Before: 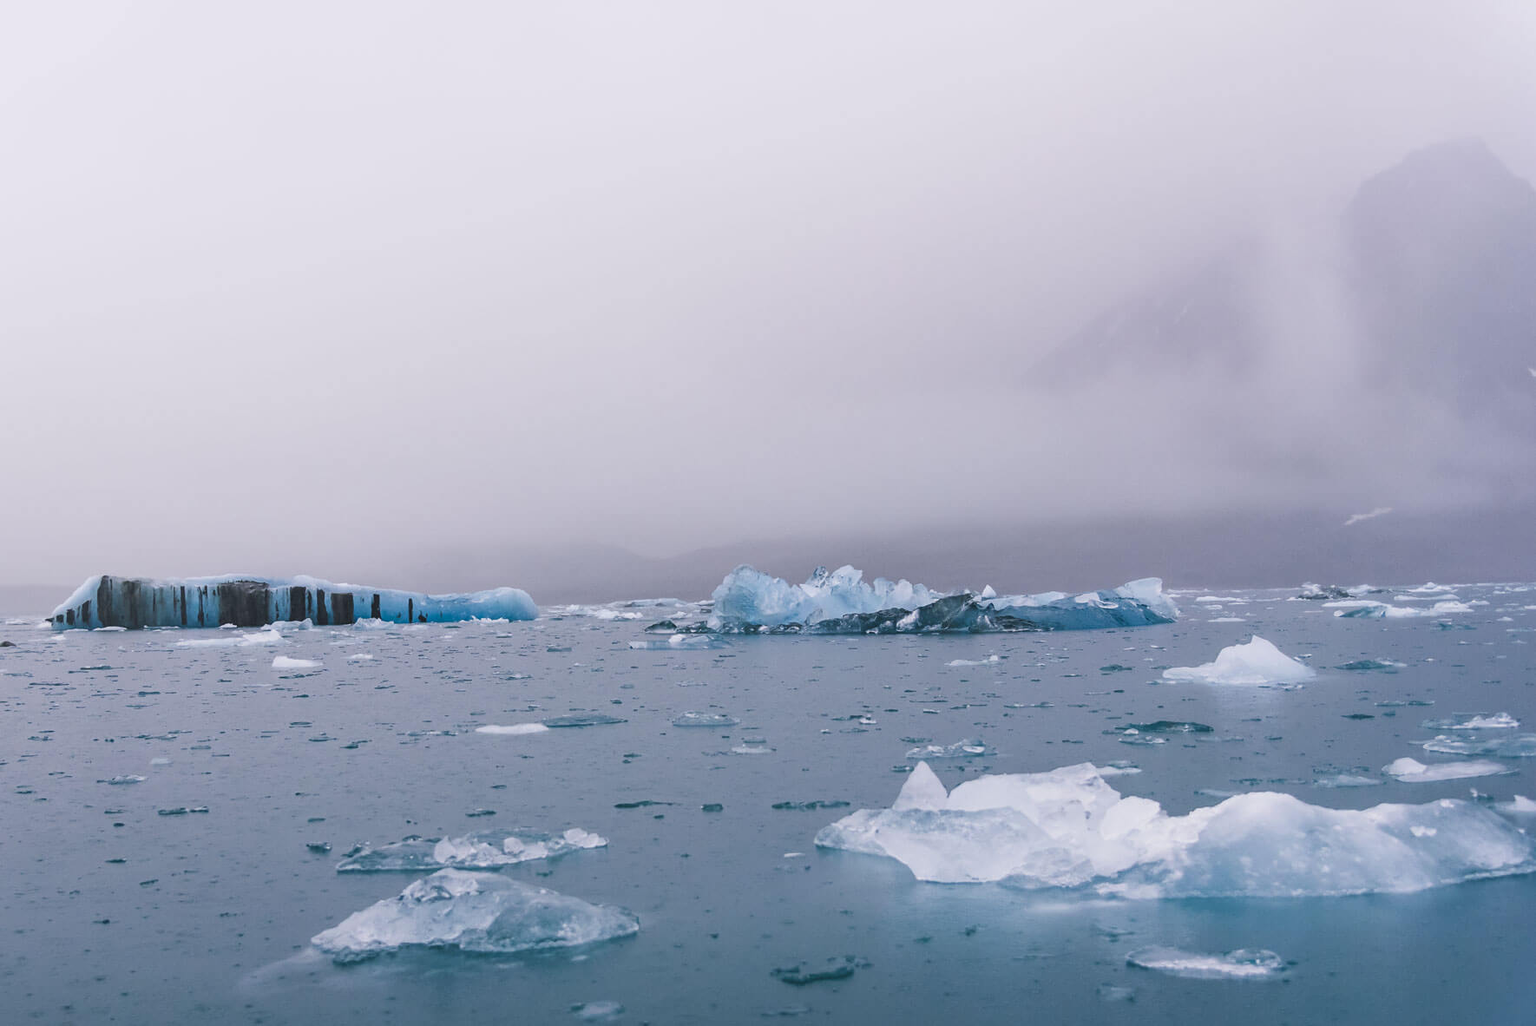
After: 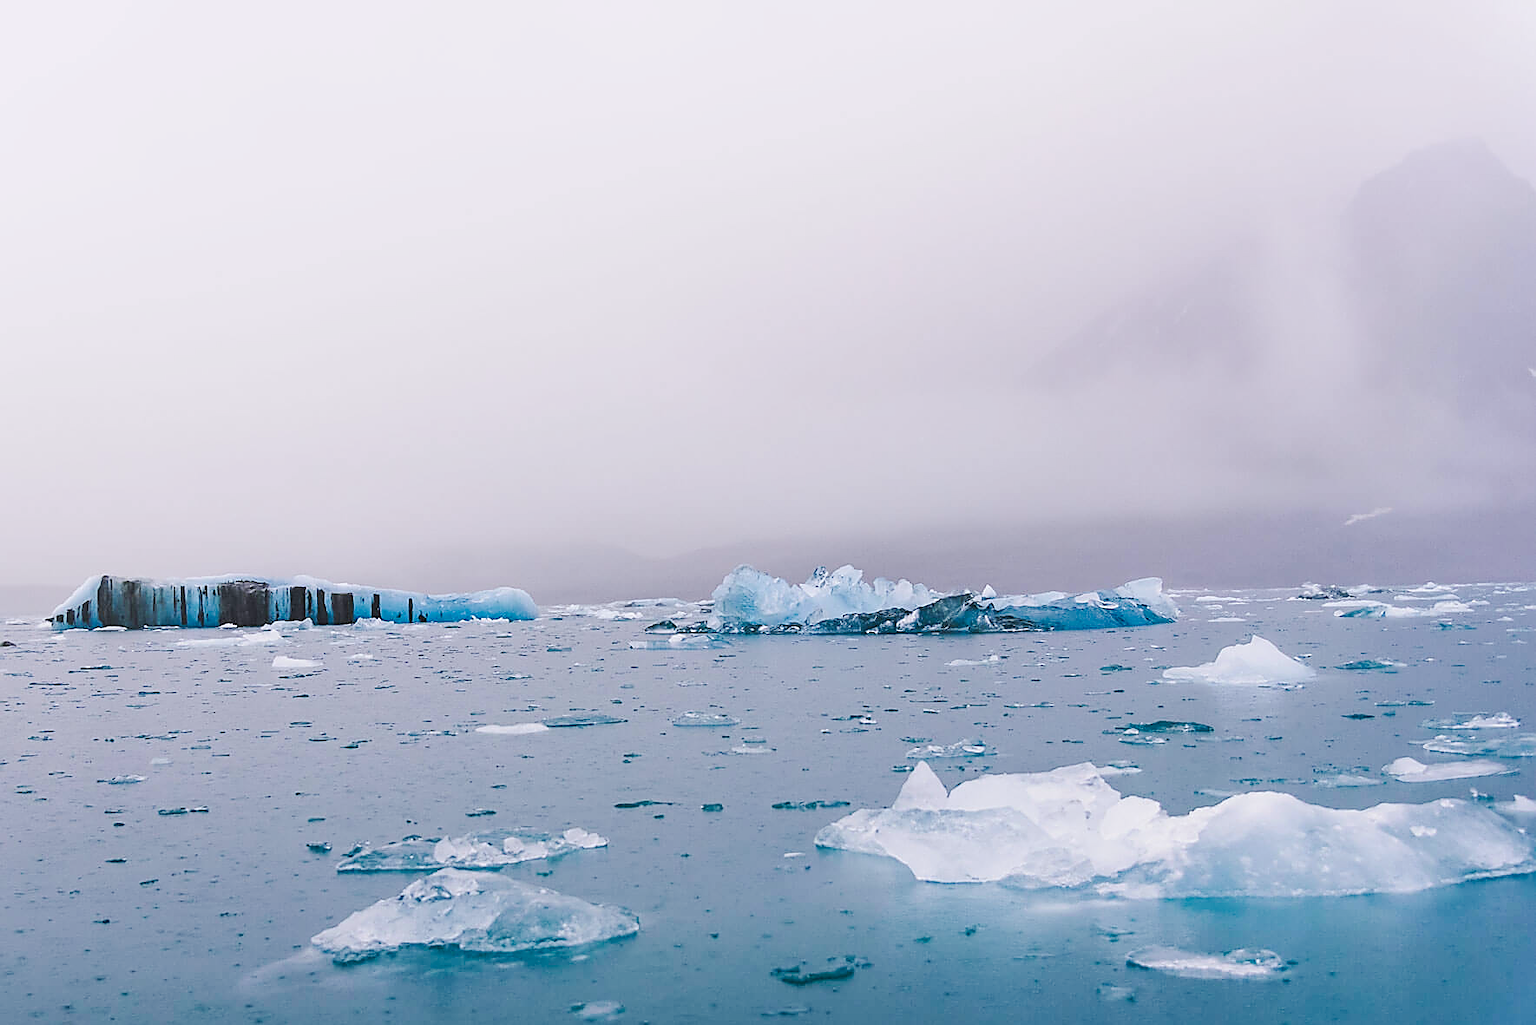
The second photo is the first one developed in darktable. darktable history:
sharpen: radius 1.371, amount 1.234, threshold 0.656
color balance rgb: power › chroma 0.684%, power › hue 60°, perceptual saturation grading › global saturation 19.553%, global vibrance 20%
tone curve: curves: ch0 [(0, 0) (0.239, 0.248) (0.508, 0.606) (0.828, 0.878) (1, 1)]; ch1 [(0, 0) (0.401, 0.42) (0.442, 0.47) (0.492, 0.498) (0.511, 0.516) (0.555, 0.586) (0.681, 0.739) (1, 1)]; ch2 [(0, 0) (0.411, 0.433) (0.5, 0.504) (0.545, 0.574) (1, 1)], preserve colors none
